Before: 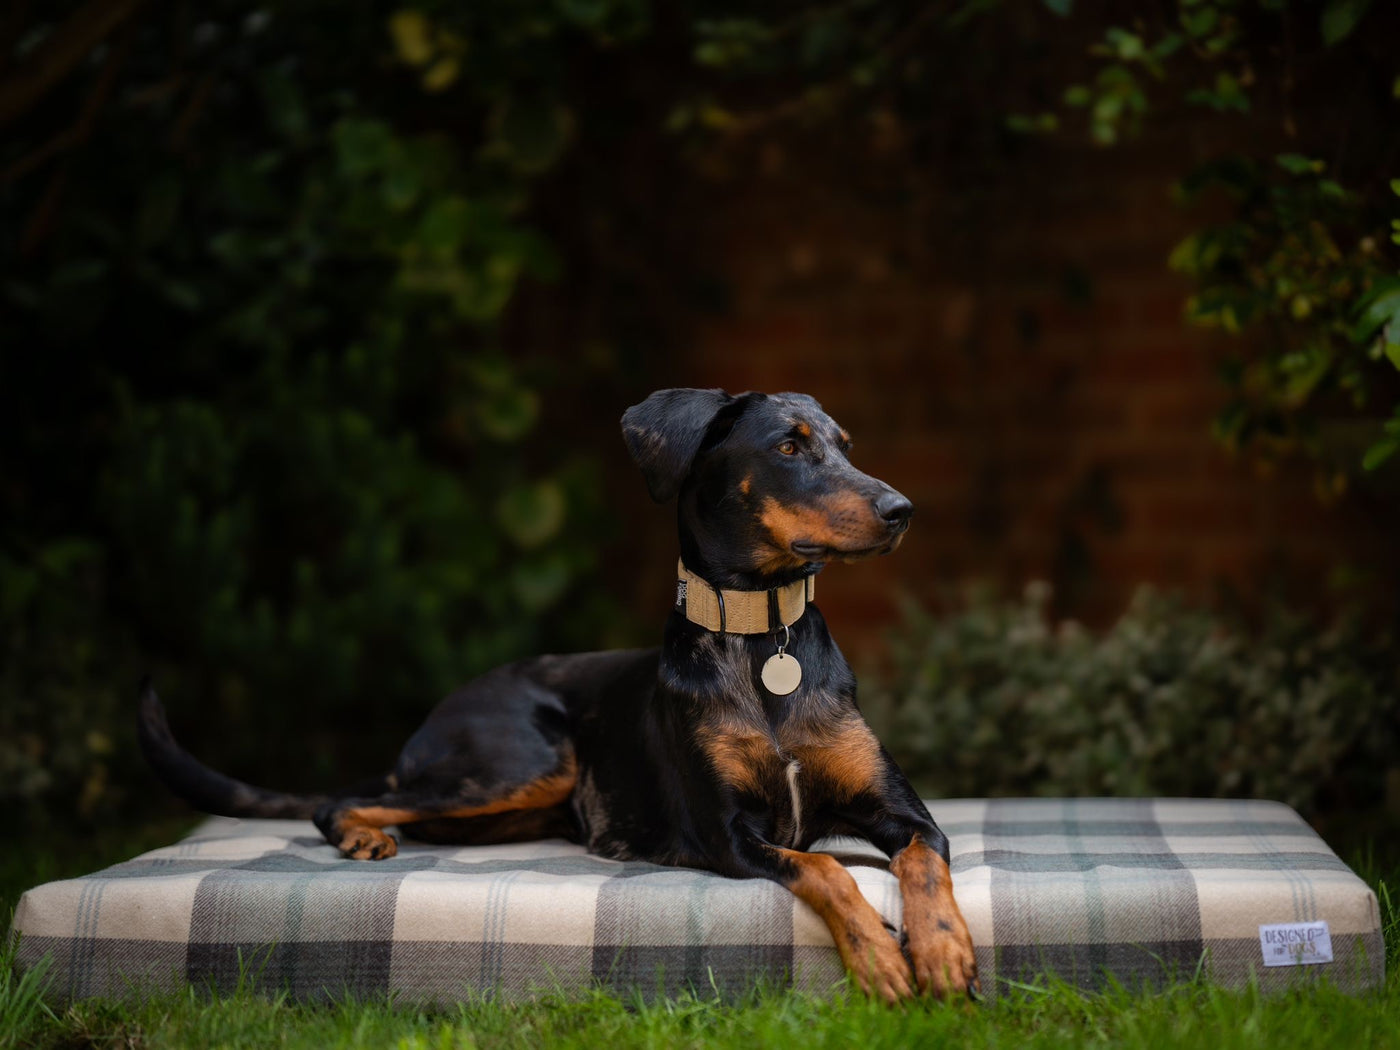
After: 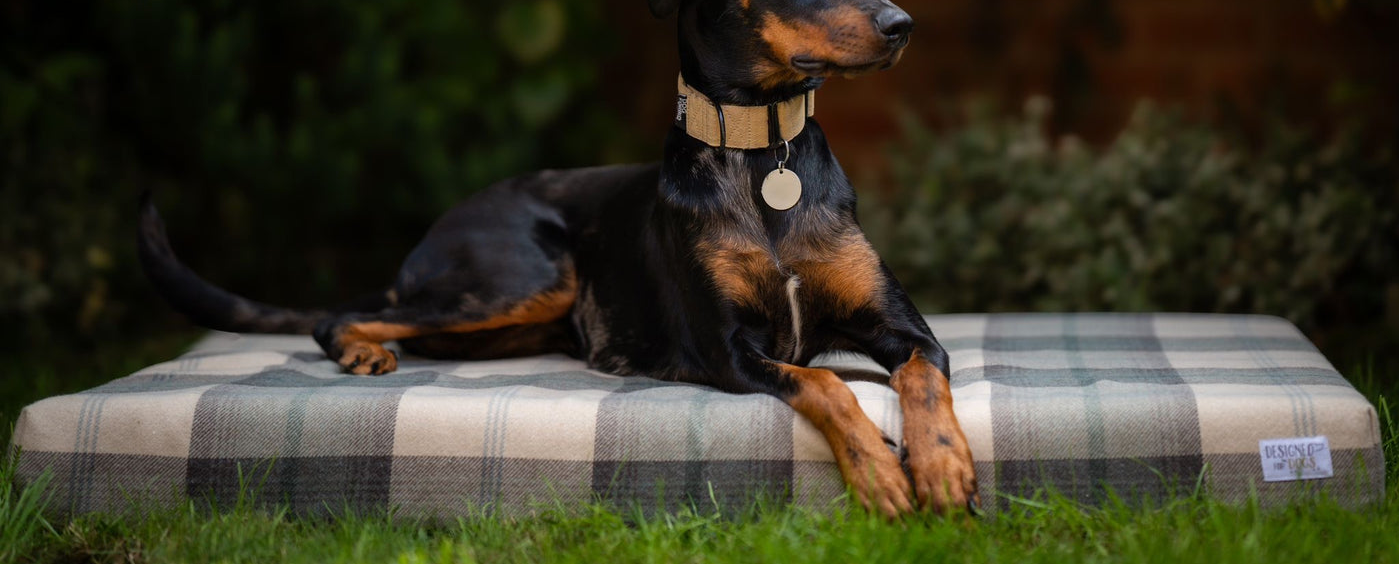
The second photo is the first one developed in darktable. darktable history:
tone equalizer: on, module defaults
crop and rotate: top 46.237%
